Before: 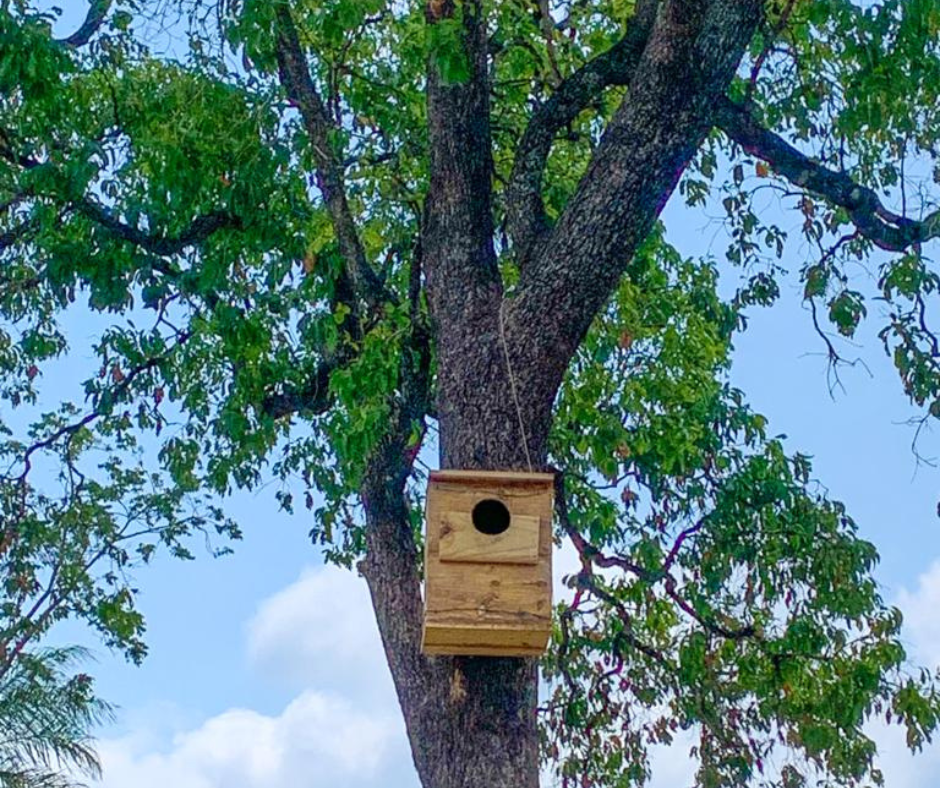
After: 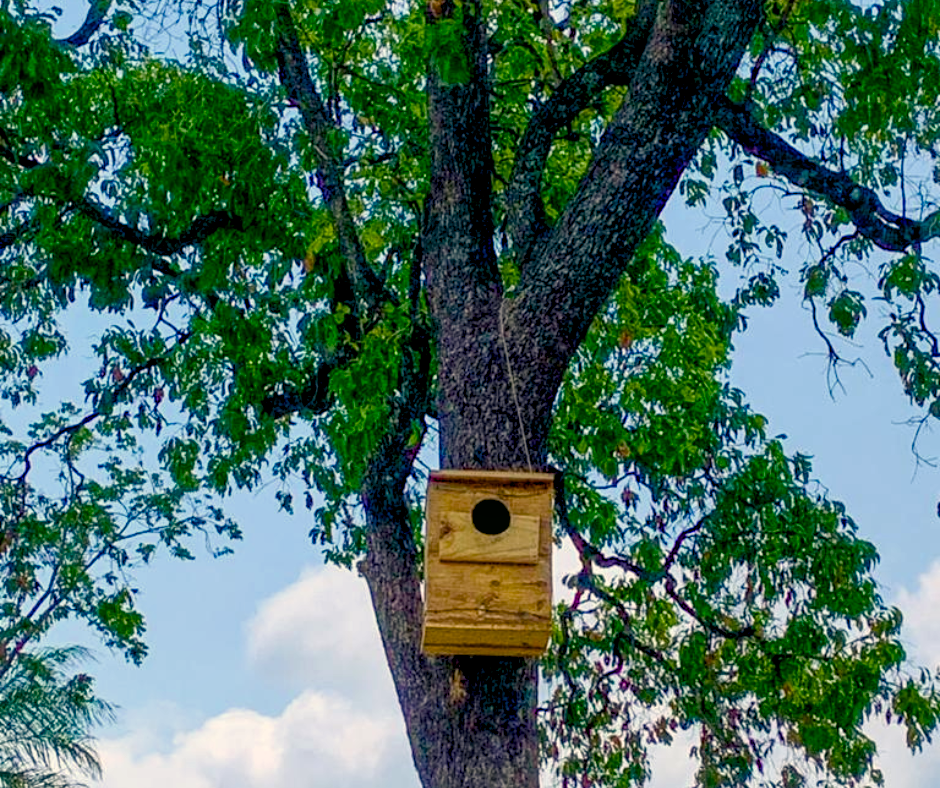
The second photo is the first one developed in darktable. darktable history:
color correction: highlights a* 4.02, highlights b* 4.98, shadows a* -7.55, shadows b* 4.98
color balance rgb: shadows lift › chroma 3%, shadows lift › hue 280.8°, power › hue 330°, highlights gain › chroma 3%, highlights gain › hue 75.6°, global offset › luminance -1%, perceptual saturation grading › global saturation 20%, perceptual saturation grading › highlights -25%, perceptual saturation grading › shadows 50%, global vibrance 20%
local contrast: highlights 100%, shadows 100%, detail 120%, midtone range 0.2
contrast brightness saturation: contrast 0.03, brightness -0.04
